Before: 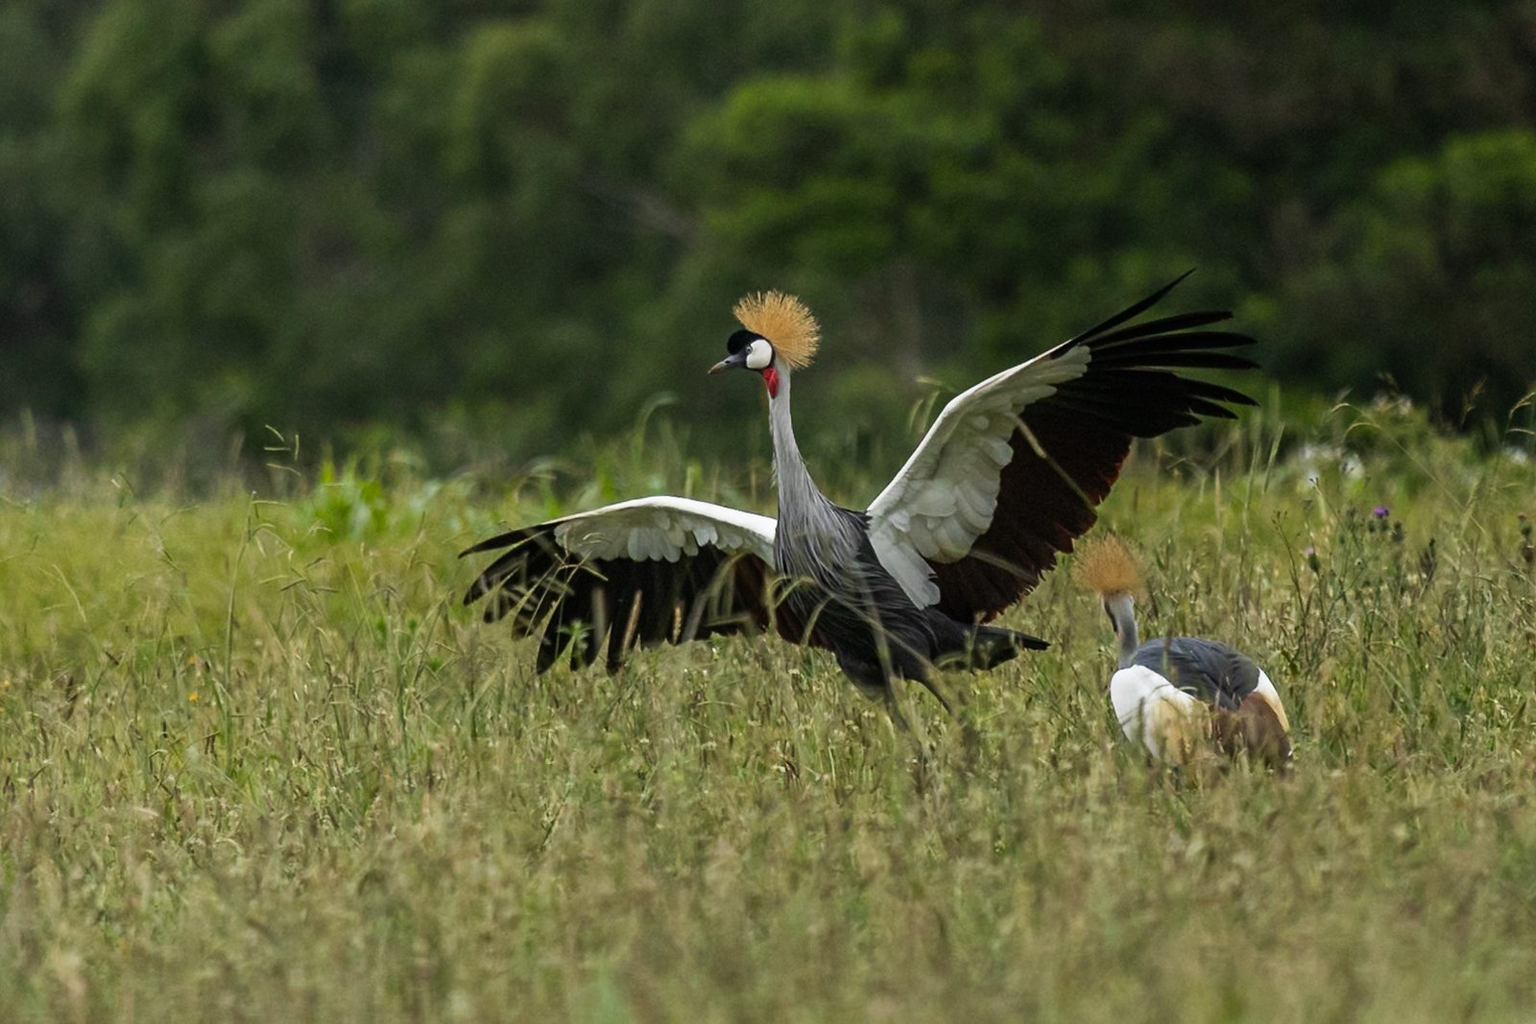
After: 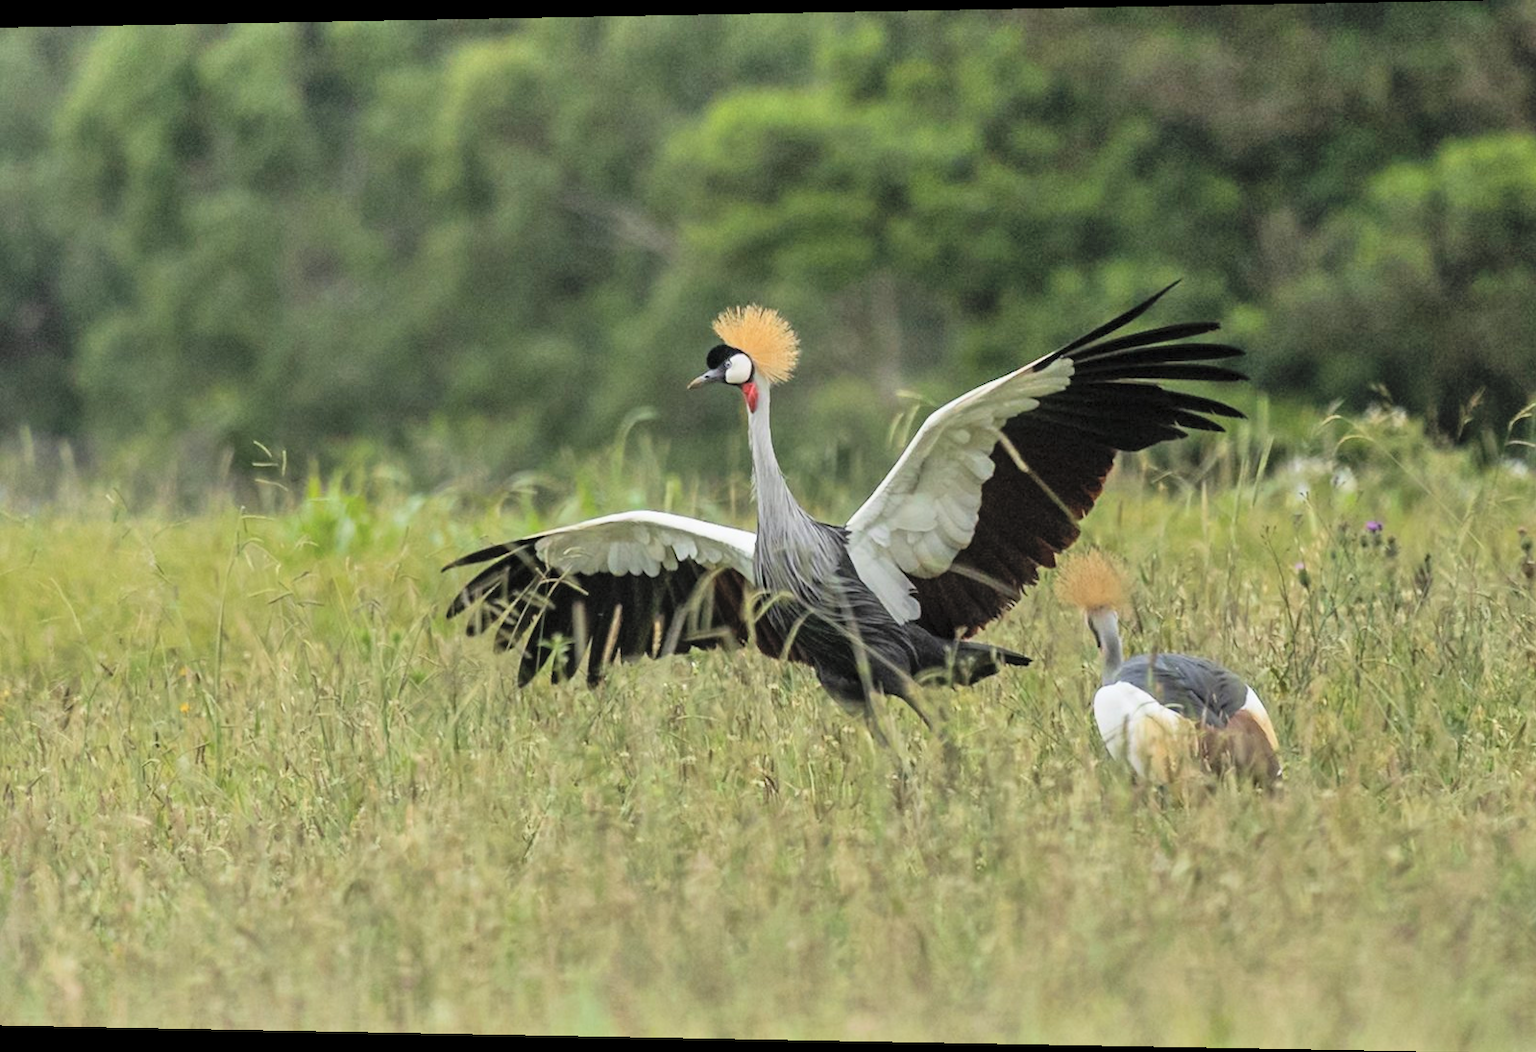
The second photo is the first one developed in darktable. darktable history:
rotate and perspective: lens shift (horizontal) -0.055, automatic cropping off
shadows and highlights: soften with gaussian
global tonemap: drago (0.7, 100)
